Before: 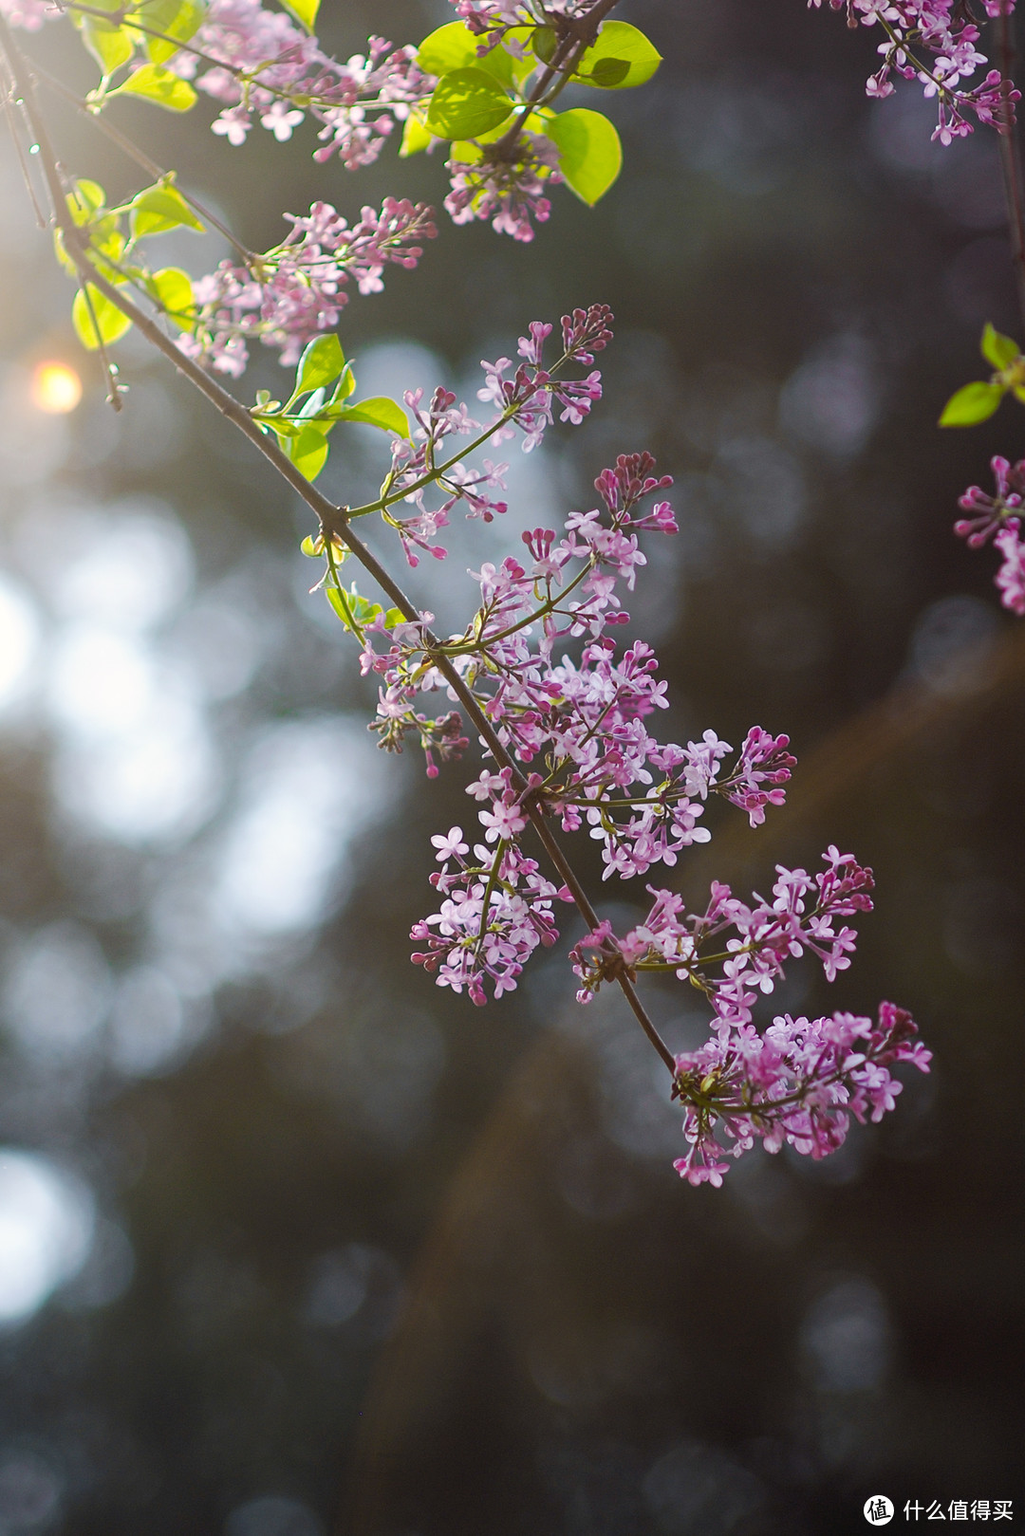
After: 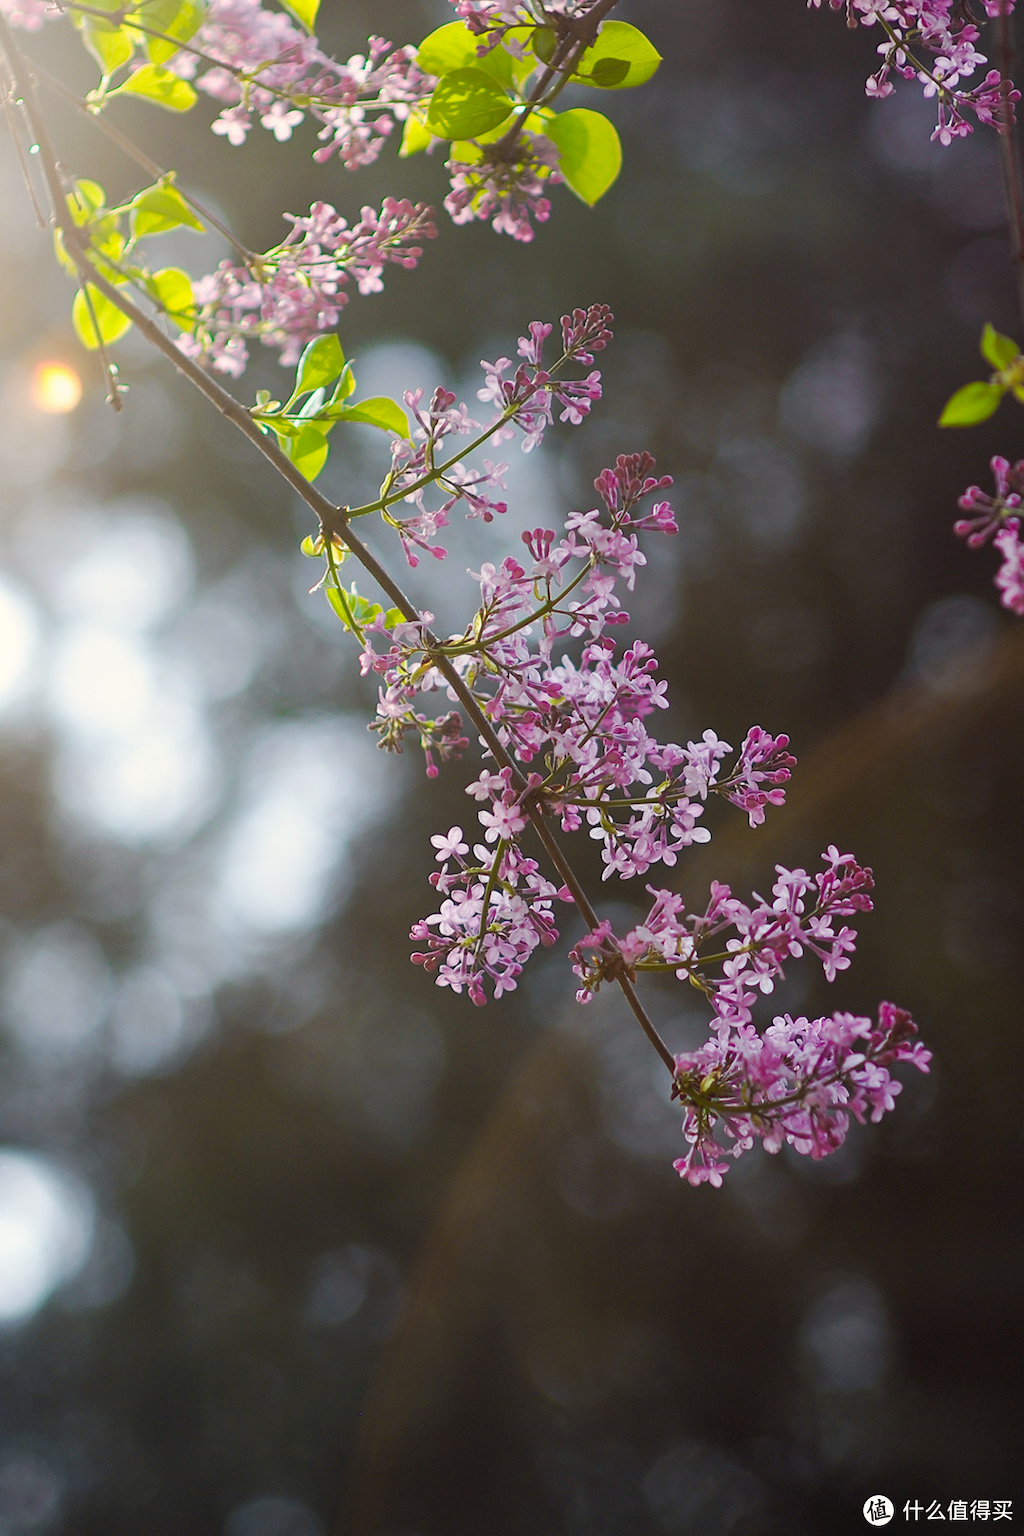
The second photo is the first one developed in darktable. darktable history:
local contrast: mode bilateral grid, contrast 100, coarseness 99, detail 91%, midtone range 0.2
color correction: highlights b* 2.94
